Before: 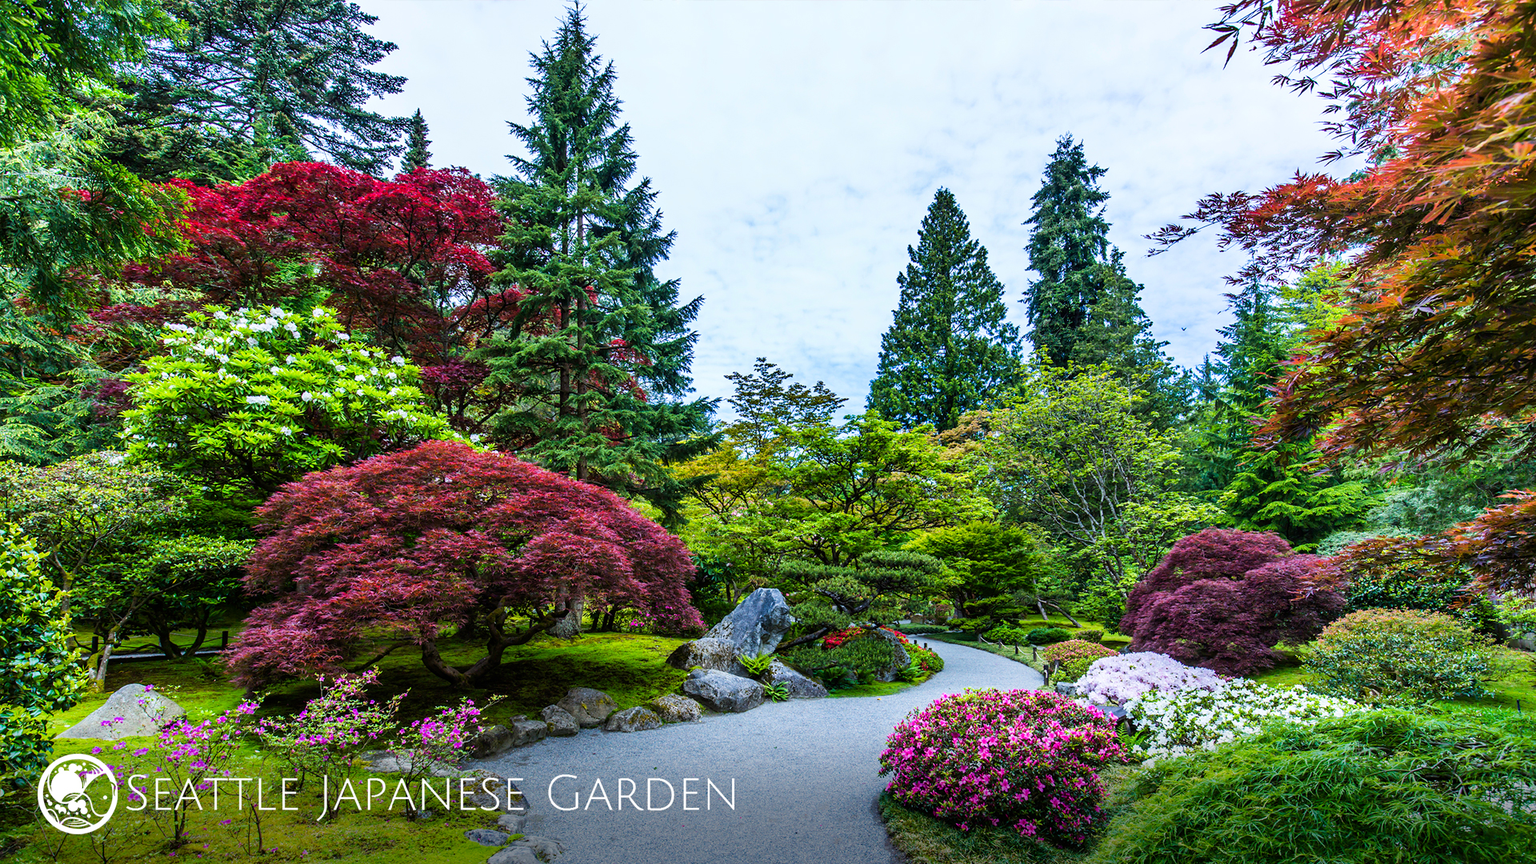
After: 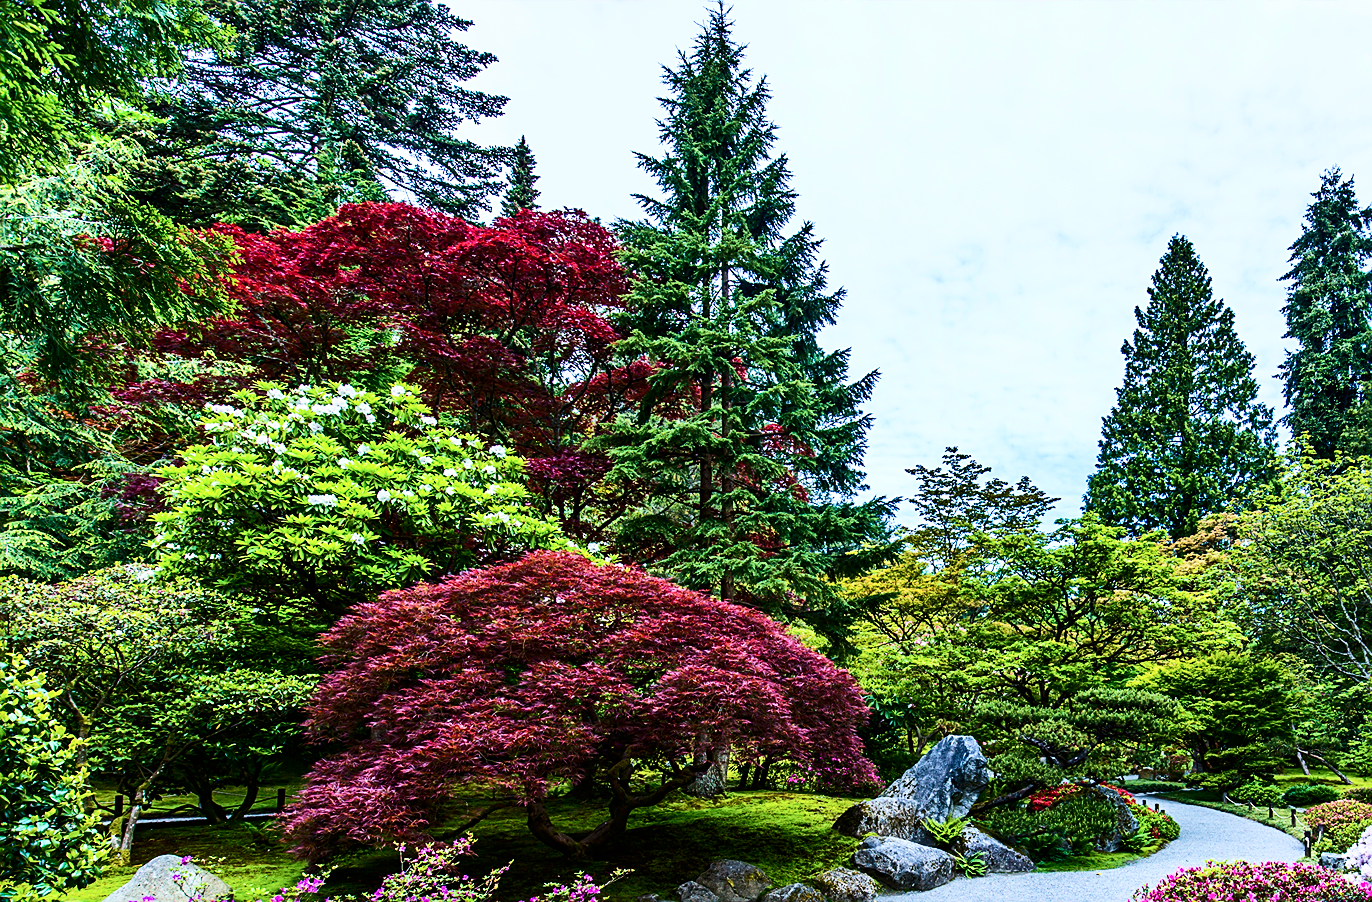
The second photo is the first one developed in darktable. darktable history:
crop: right 28.505%, bottom 16.451%
contrast brightness saturation: contrast 0.288
sharpen: on, module defaults
velvia: on, module defaults
